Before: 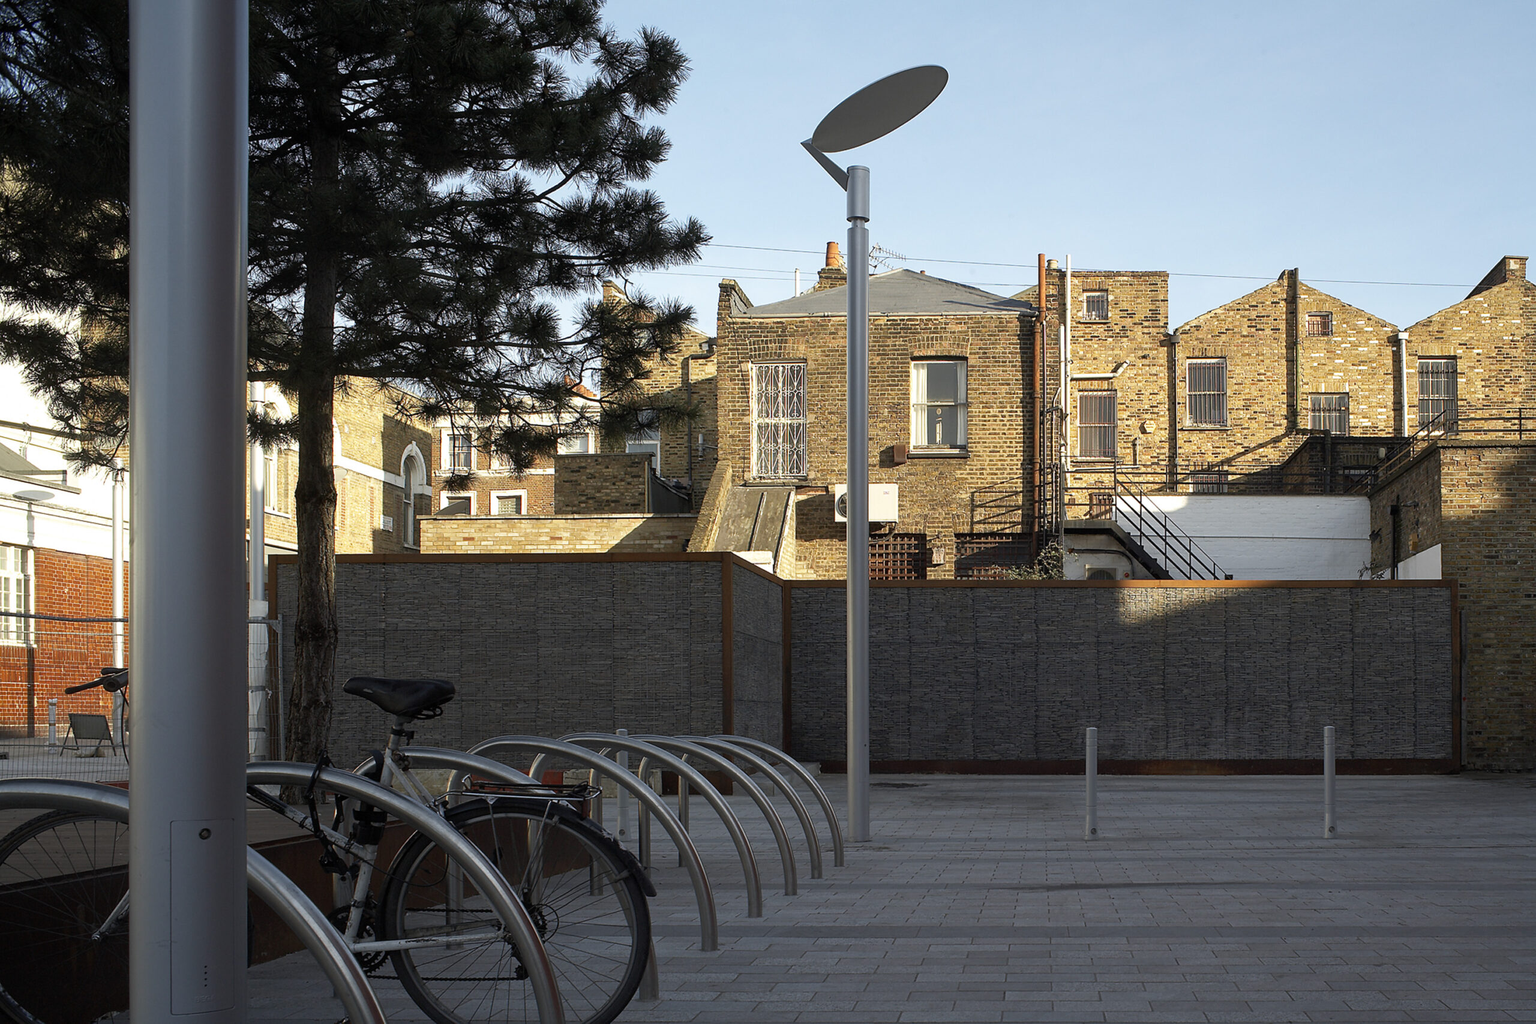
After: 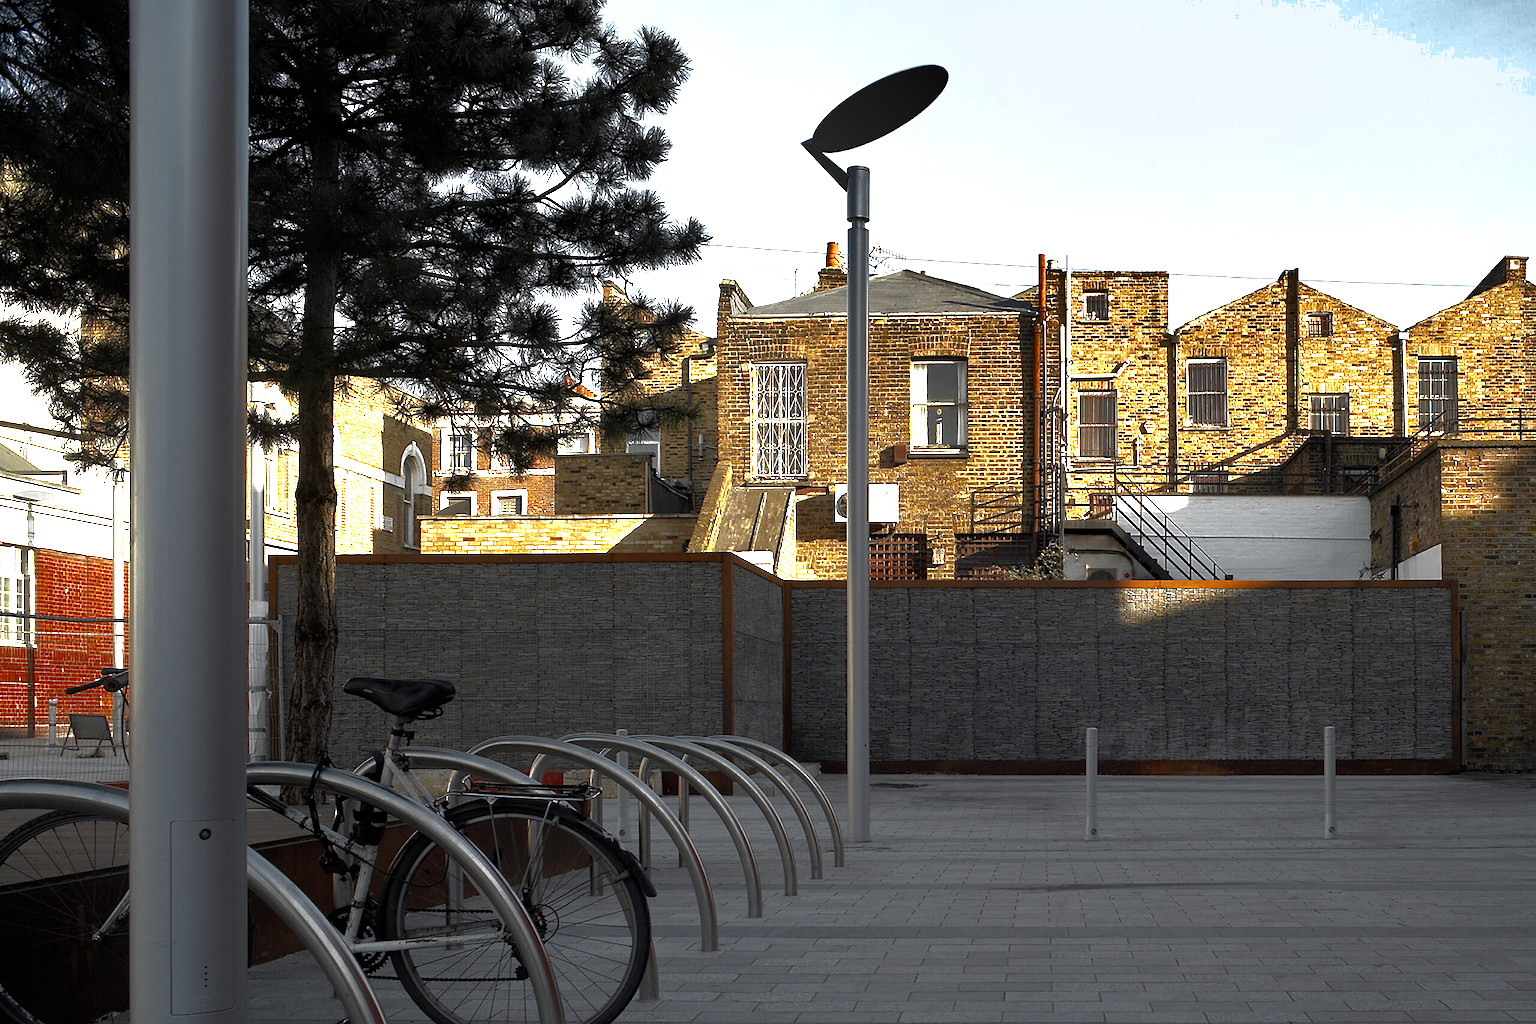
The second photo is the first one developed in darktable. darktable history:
color zones: curves: ch0 [(0.035, 0.242) (0.25, 0.5) (0.384, 0.214) (0.488, 0.255) (0.75, 0.5)]; ch1 [(0.063, 0.379) (0.25, 0.5) (0.354, 0.201) (0.489, 0.085) (0.729, 0.271)]; ch2 [(0.25, 0.5) (0.38, 0.517) (0.442, 0.51) (0.735, 0.456)]
vibrance: vibrance 95.34%
base curve: curves: ch0 [(0, 0) (0.841, 0.609) (1, 1)]
shadows and highlights: radius 337.17, shadows 29.01, soften with gaussian
exposure: exposure 0.921 EV, compensate highlight preservation false
